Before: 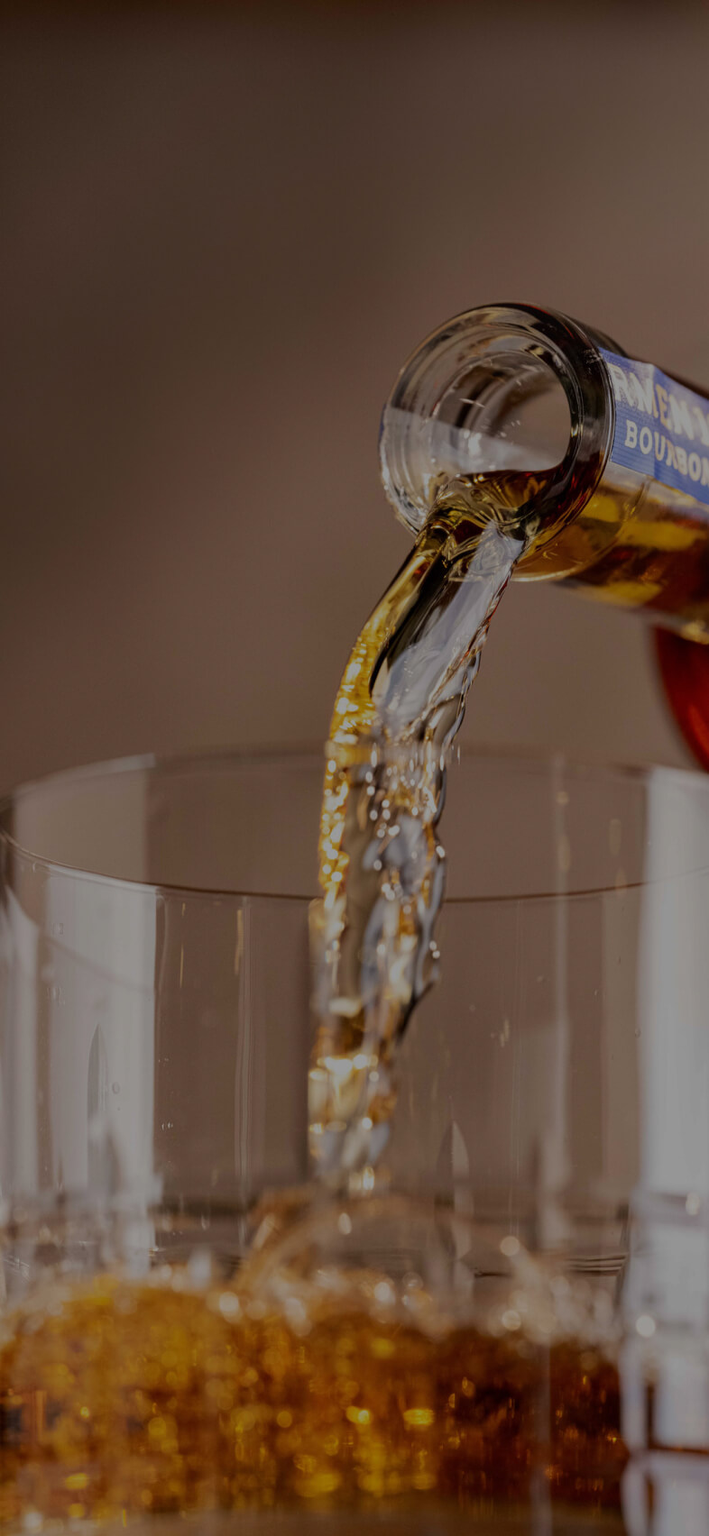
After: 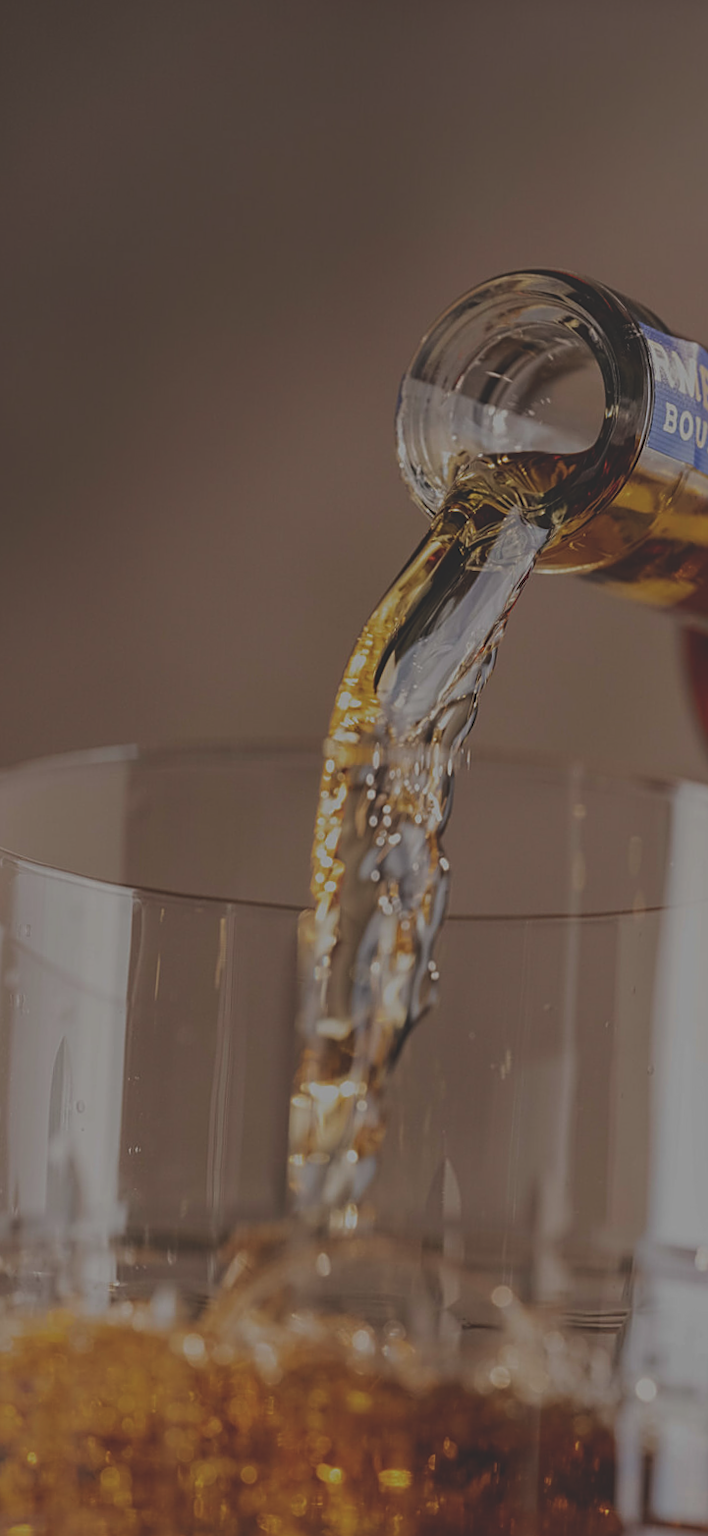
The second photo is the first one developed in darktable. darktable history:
sharpen: on, module defaults
crop and rotate: angle -2.38°
exposure: black level correction -0.025, exposure -0.117 EV, compensate highlight preservation false
